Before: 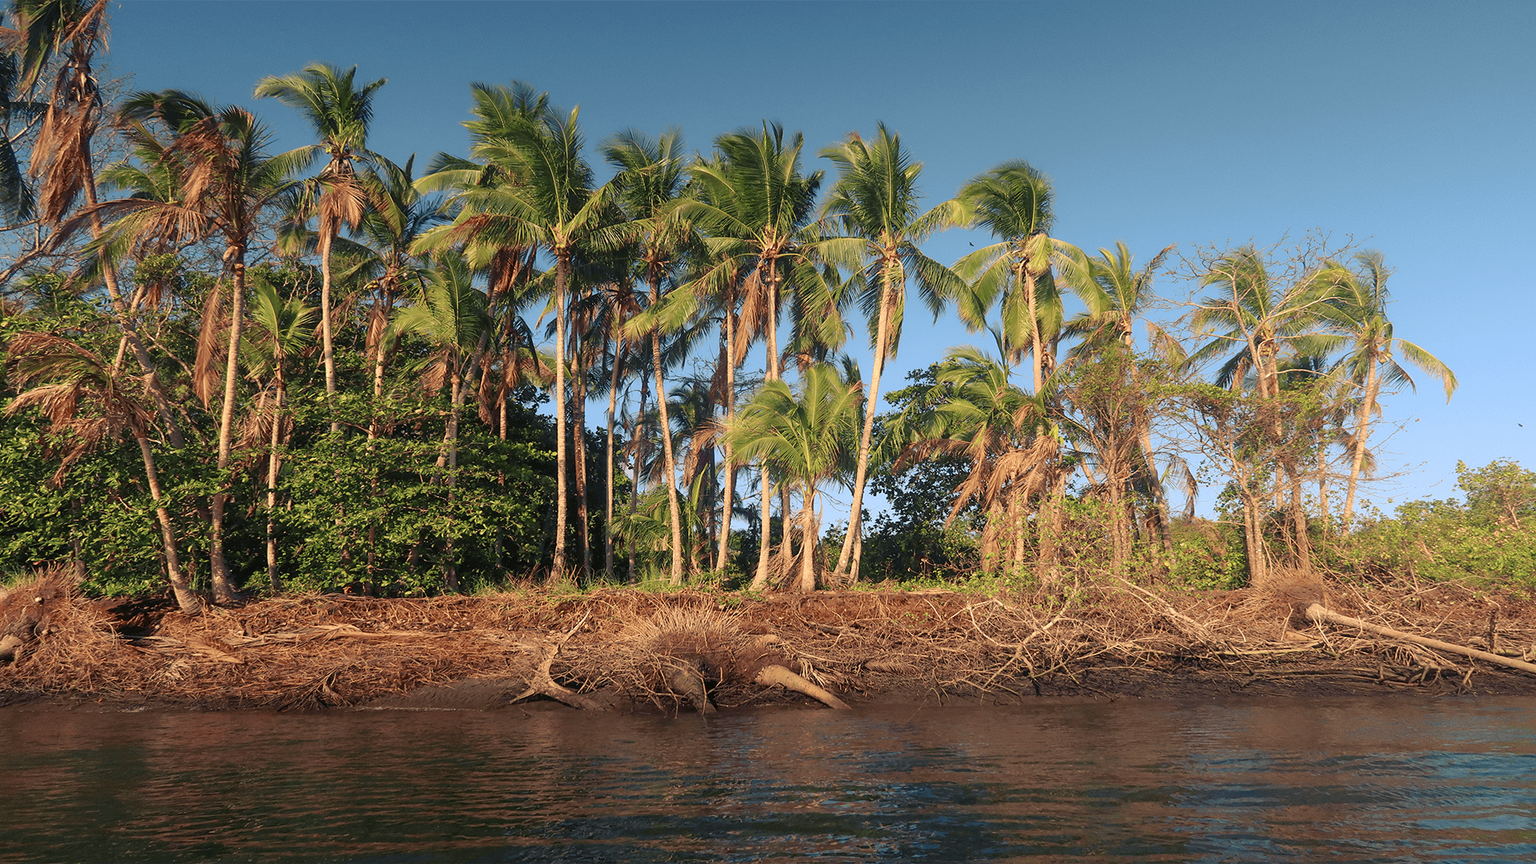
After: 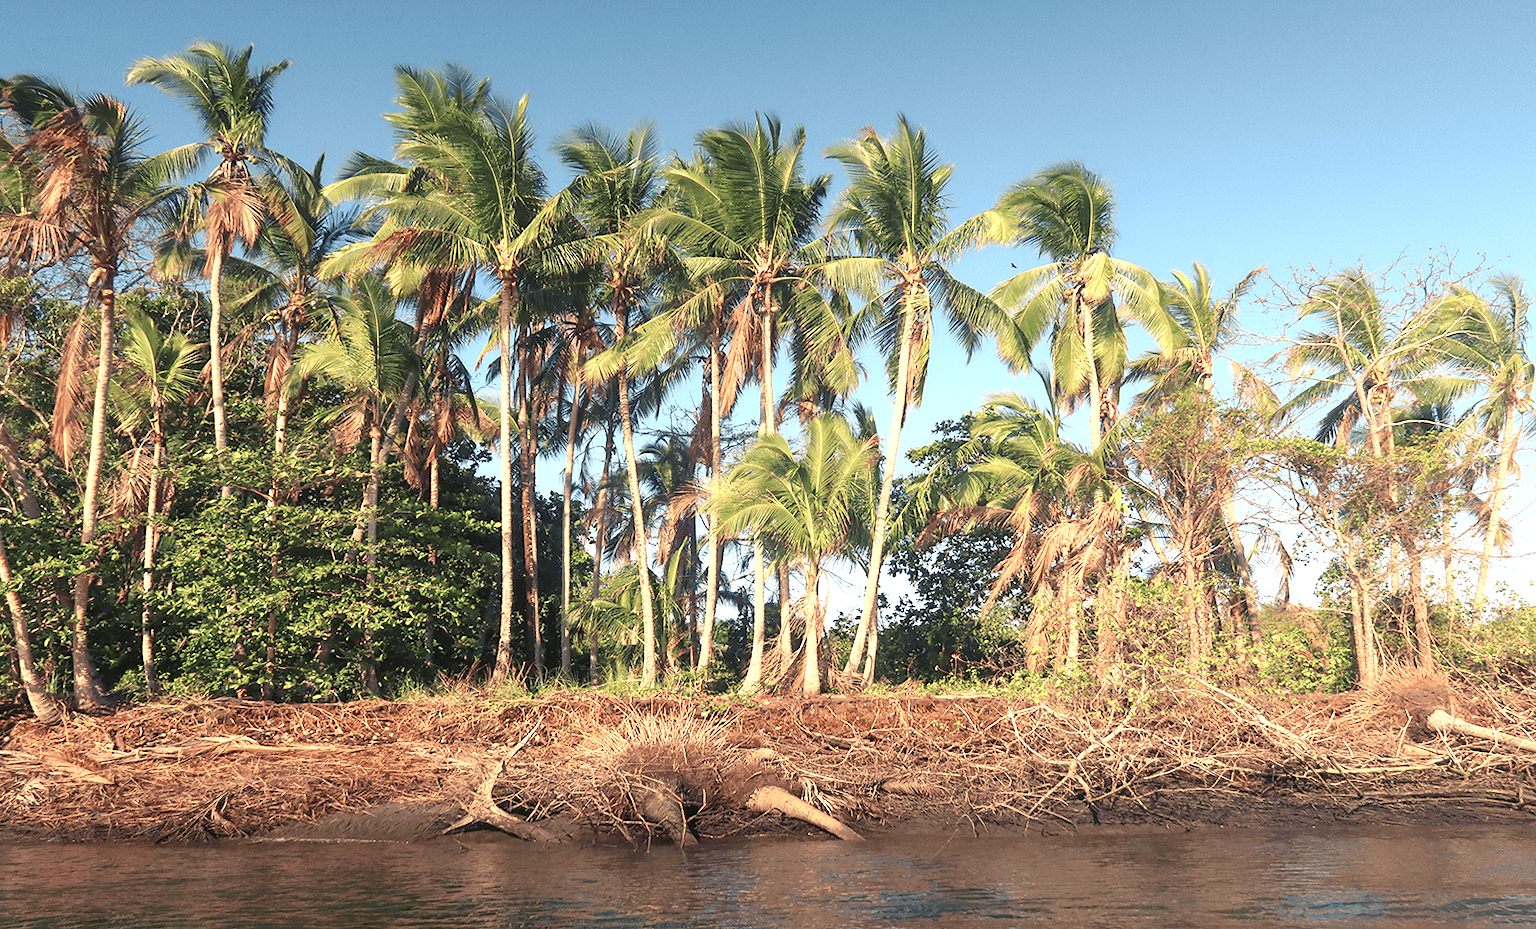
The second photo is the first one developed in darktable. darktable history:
crop: left 9.929%, top 3.475%, right 9.188%, bottom 9.529%
exposure: black level correction 0, exposure 1 EV, compensate exposure bias true, compensate highlight preservation false
contrast brightness saturation: saturation -0.17
